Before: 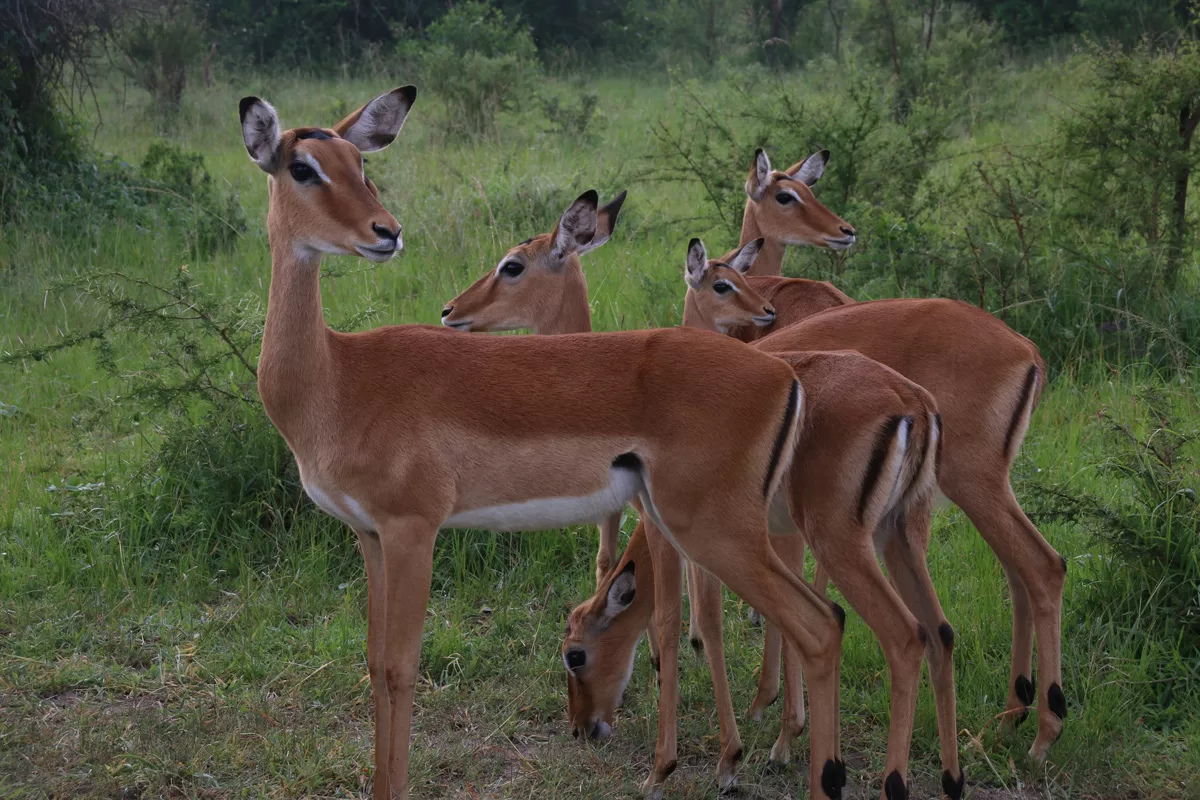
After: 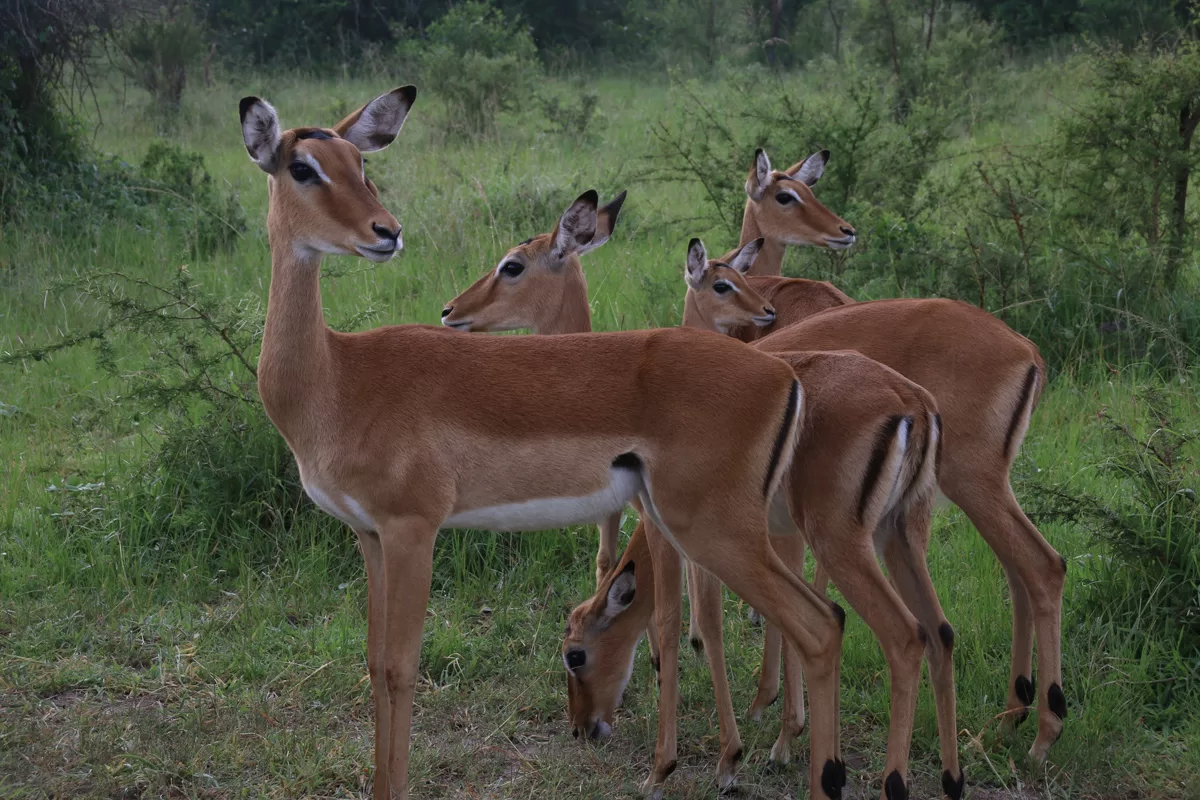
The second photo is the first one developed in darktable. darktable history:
white balance: red 0.986, blue 1.01
color zones: curves: ch1 [(0.113, 0.438) (0.75, 0.5)]; ch2 [(0.12, 0.526) (0.75, 0.5)]
